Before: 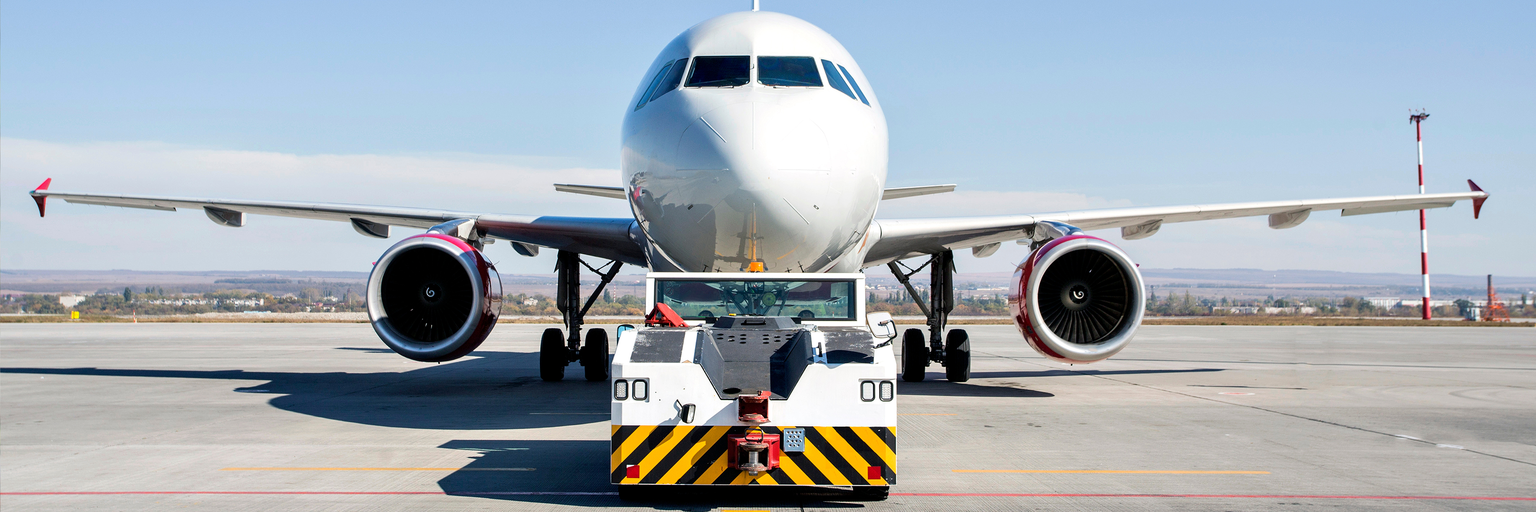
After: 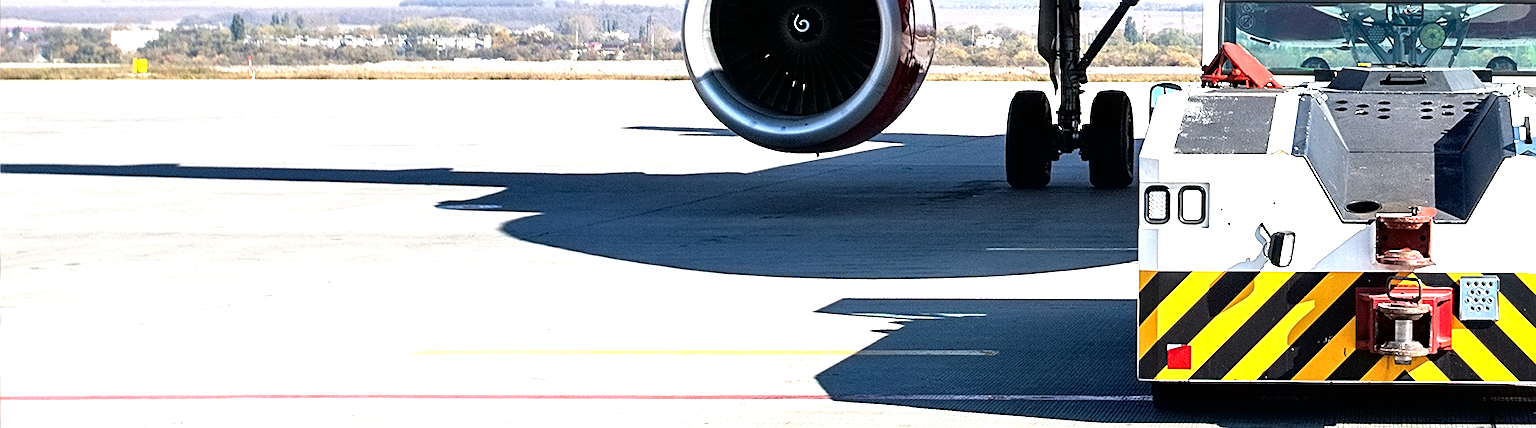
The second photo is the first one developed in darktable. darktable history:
sharpen: on, module defaults
exposure: black level correction 0, exposure 1.122 EV, compensate highlight preservation false
contrast equalizer: y [[0.5 ×6], [0.5 ×6], [0.5 ×6], [0 ×6], [0, 0.039, 0.251, 0.29, 0.293, 0.292]]
crop and rotate: top 54.734%, right 46.296%, bottom 0.233%
